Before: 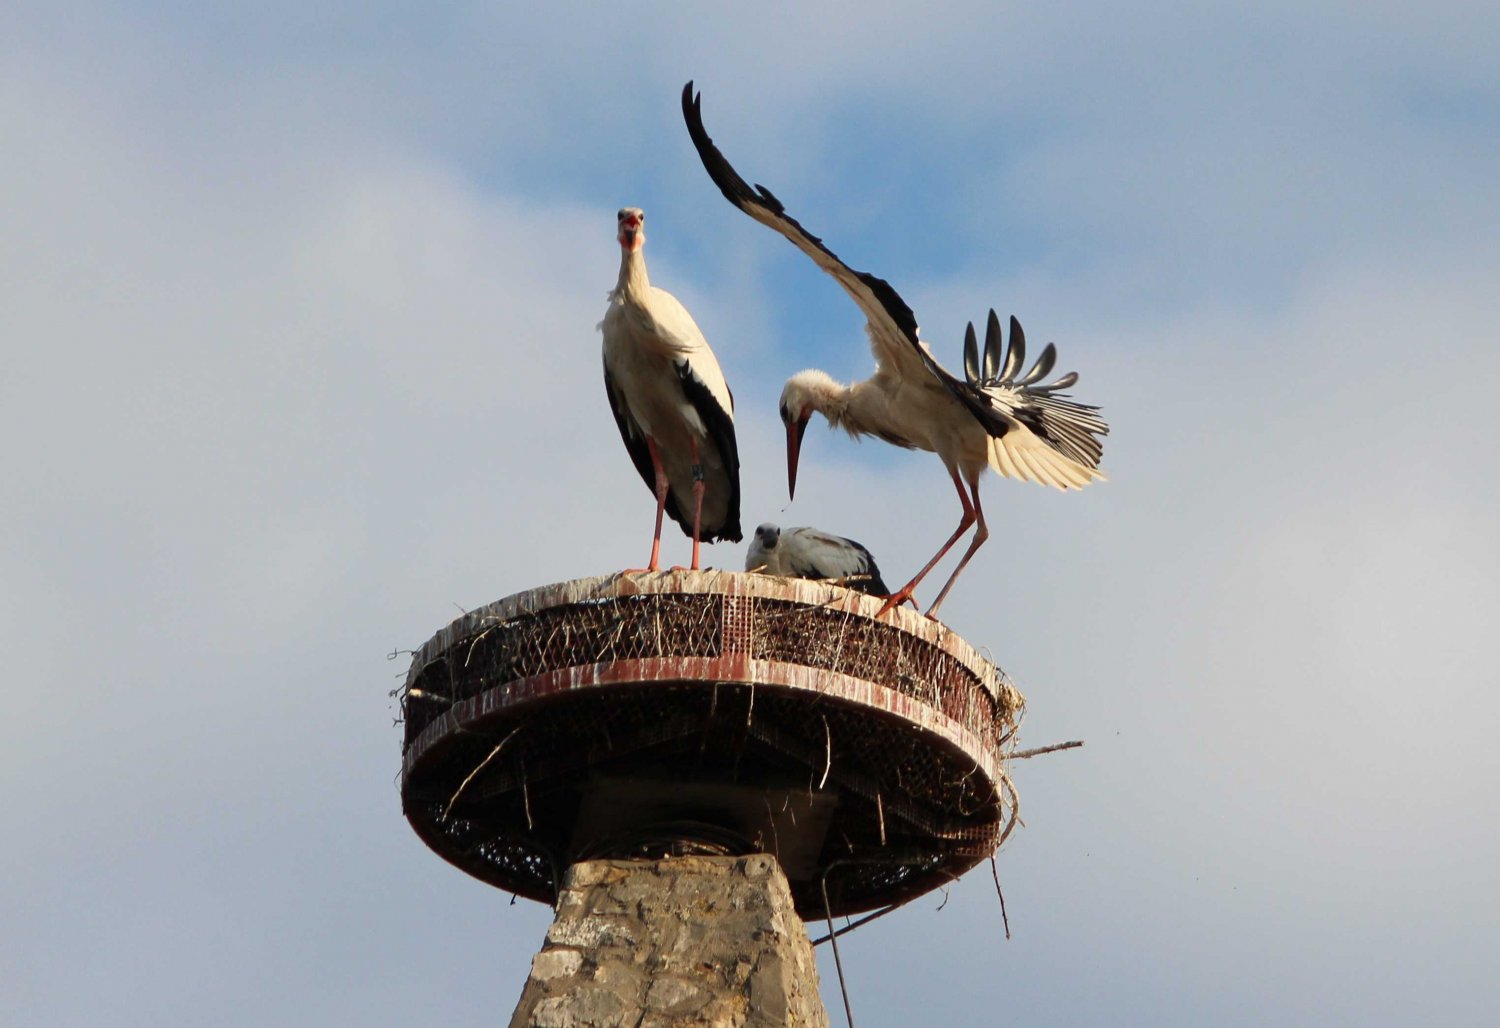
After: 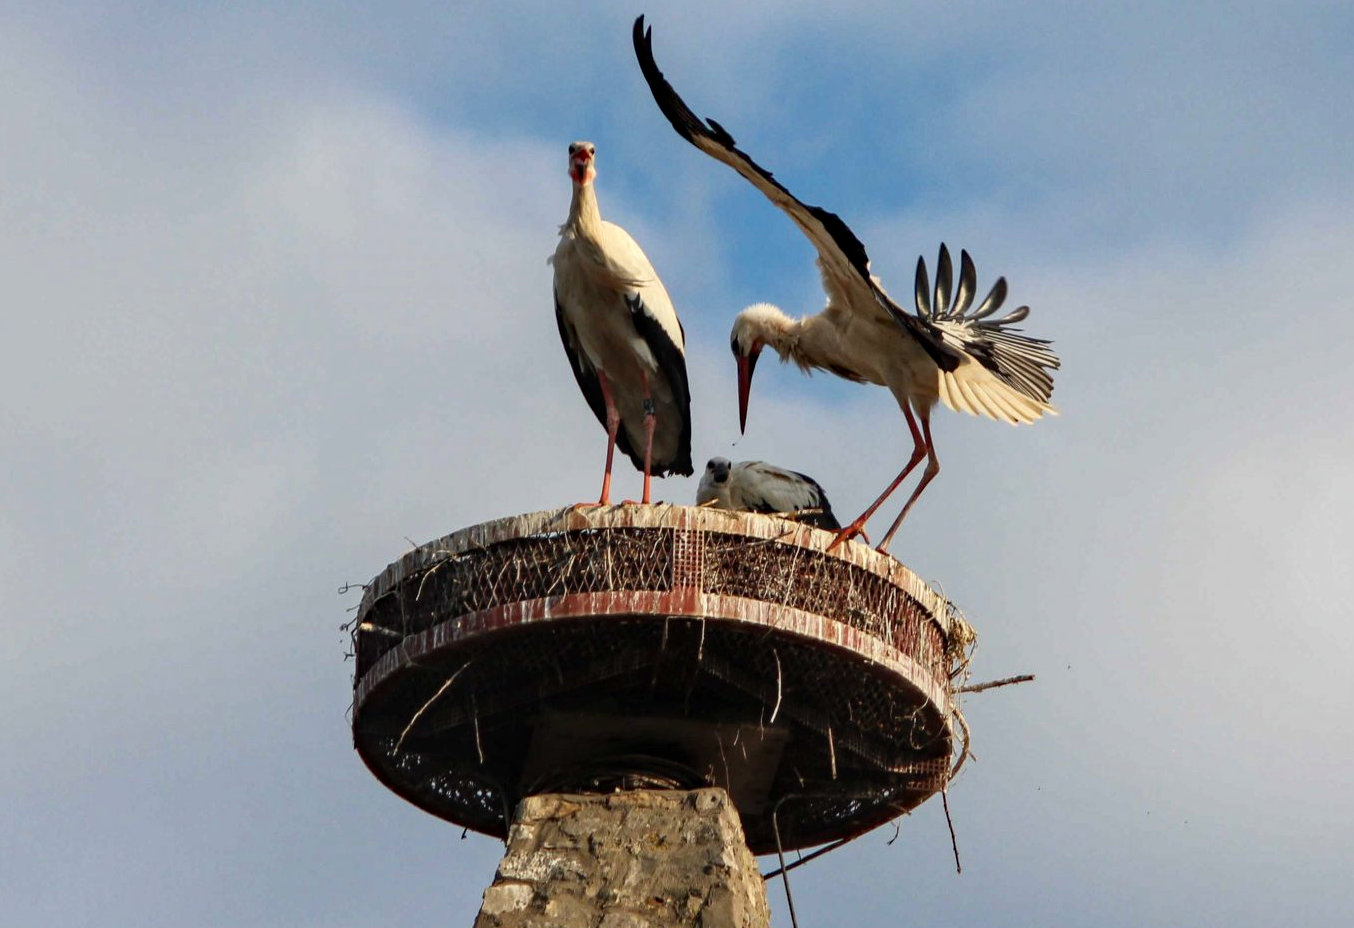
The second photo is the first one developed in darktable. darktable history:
crop: left 3.305%, top 6.436%, right 6.389%, bottom 3.258%
local contrast: on, module defaults
haze removal: adaptive false
